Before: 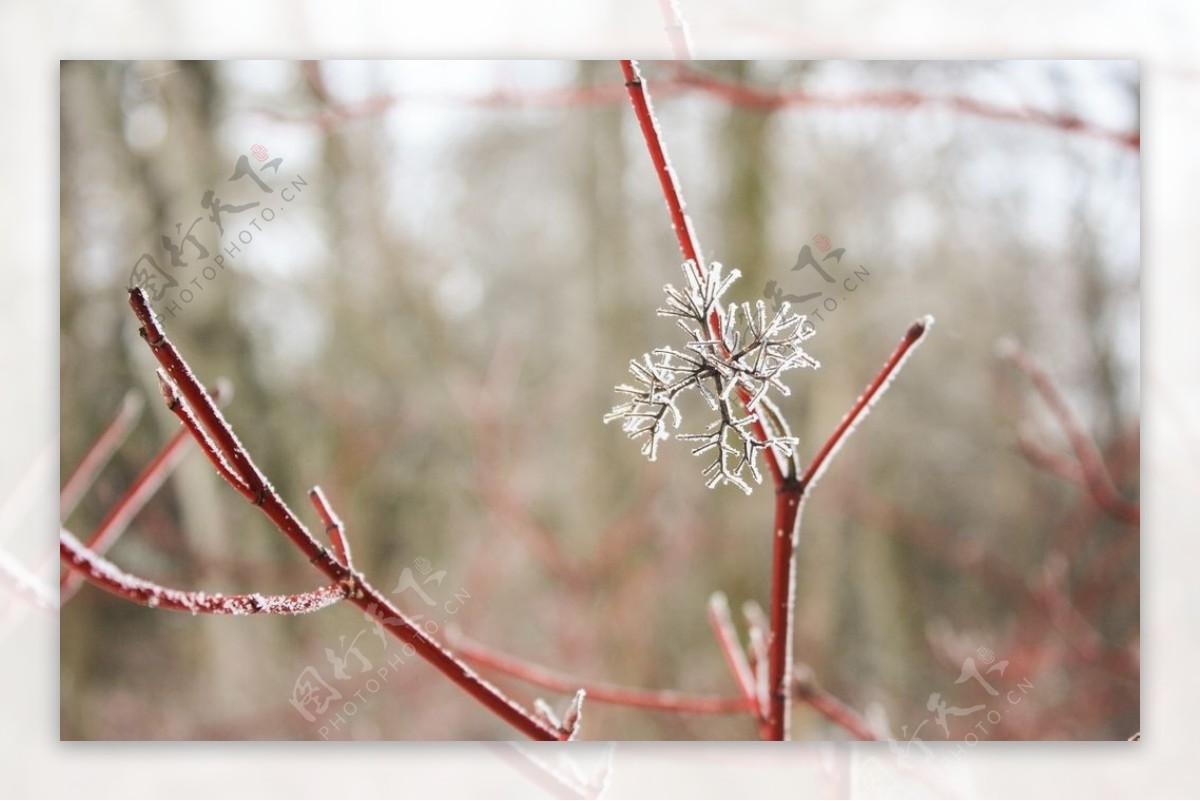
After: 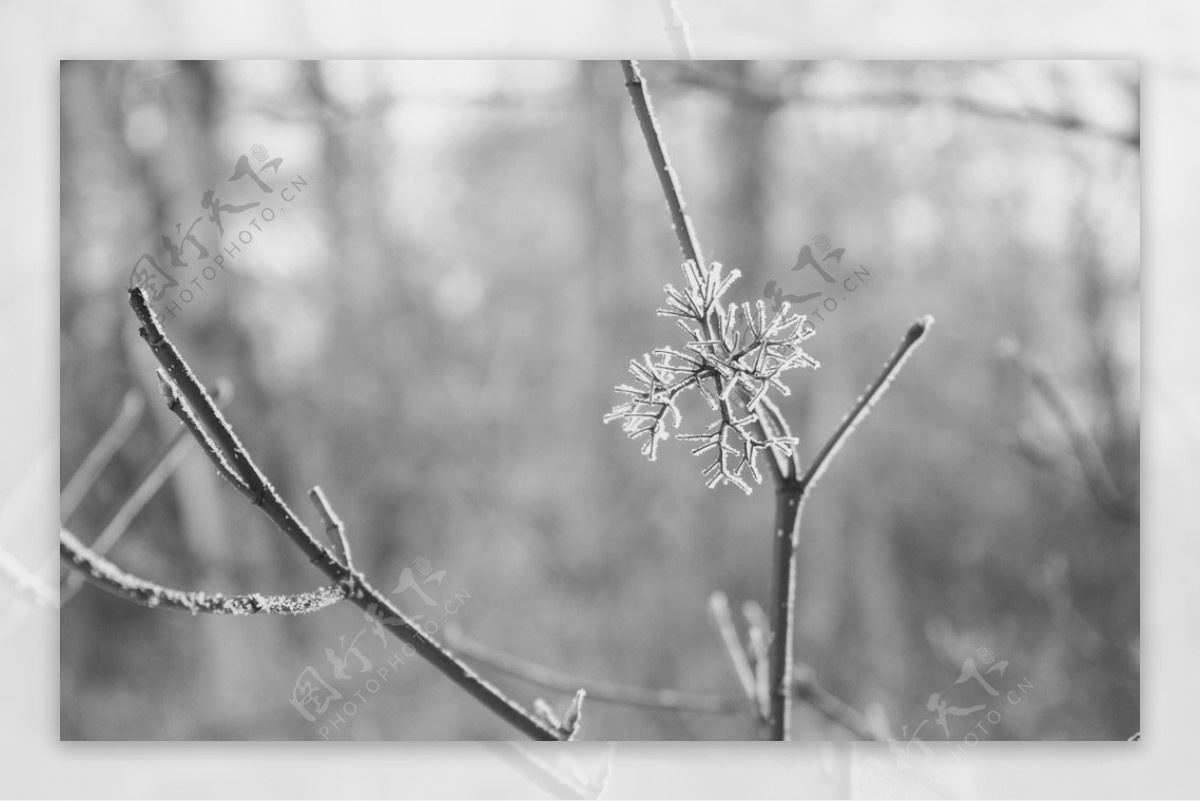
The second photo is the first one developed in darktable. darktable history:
contrast brightness saturation: contrast -0.1, saturation -0.1
monochrome: size 1
